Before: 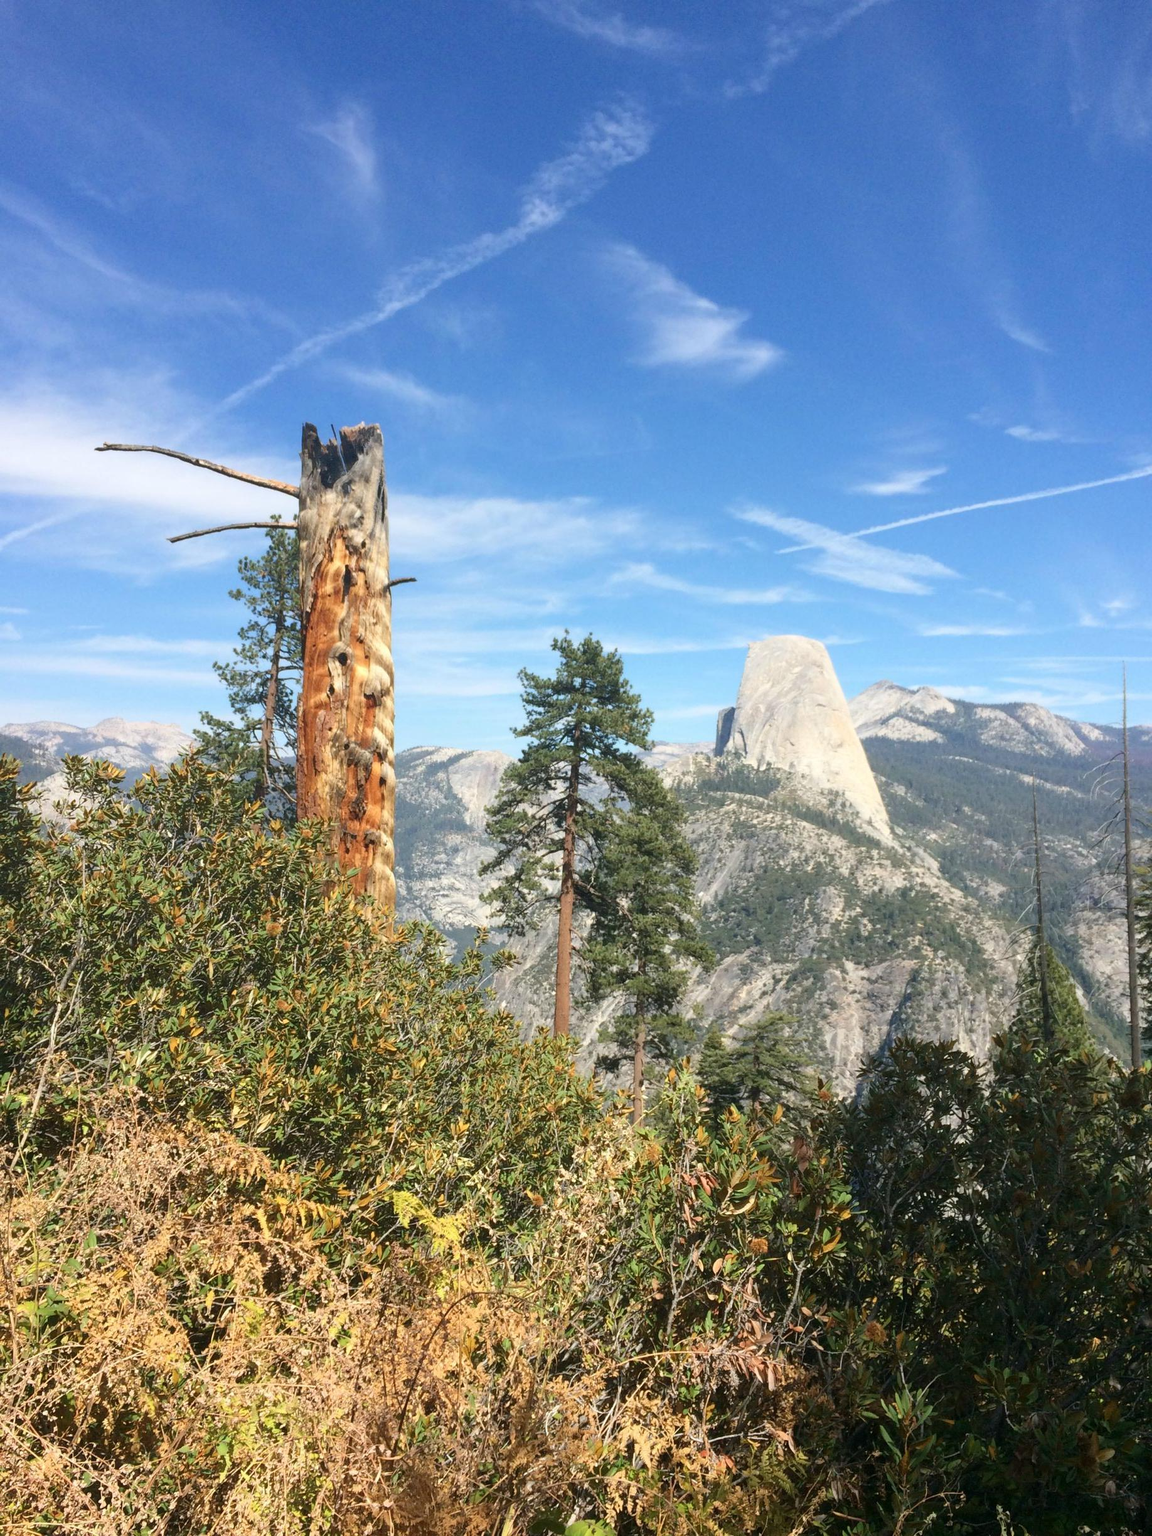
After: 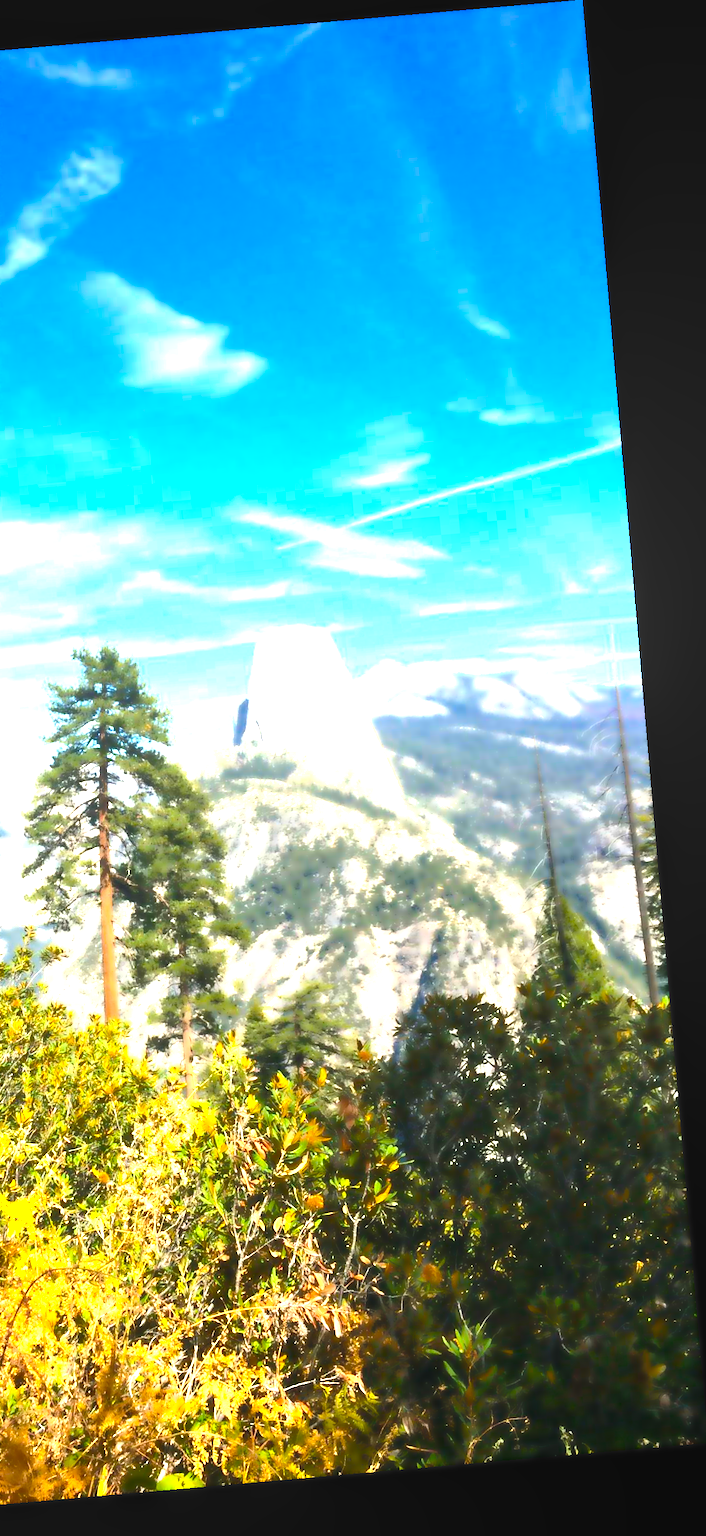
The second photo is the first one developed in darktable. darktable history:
crop: left 41.402%
rotate and perspective: rotation -4.98°, automatic cropping off
exposure: black level correction -0.005, exposure 1 EV, compensate highlight preservation false
lowpass: radius 4, soften with bilateral filter, unbound 0
local contrast: on, module defaults
color balance rgb: linear chroma grading › global chroma 9%, perceptual saturation grading › global saturation 36%, perceptual saturation grading › shadows 35%, perceptual brilliance grading › global brilliance 15%, perceptual brilliance grading › shadows -35%, global vibrance 15%
levels: levels [0.031, 0.5, 0.969]
